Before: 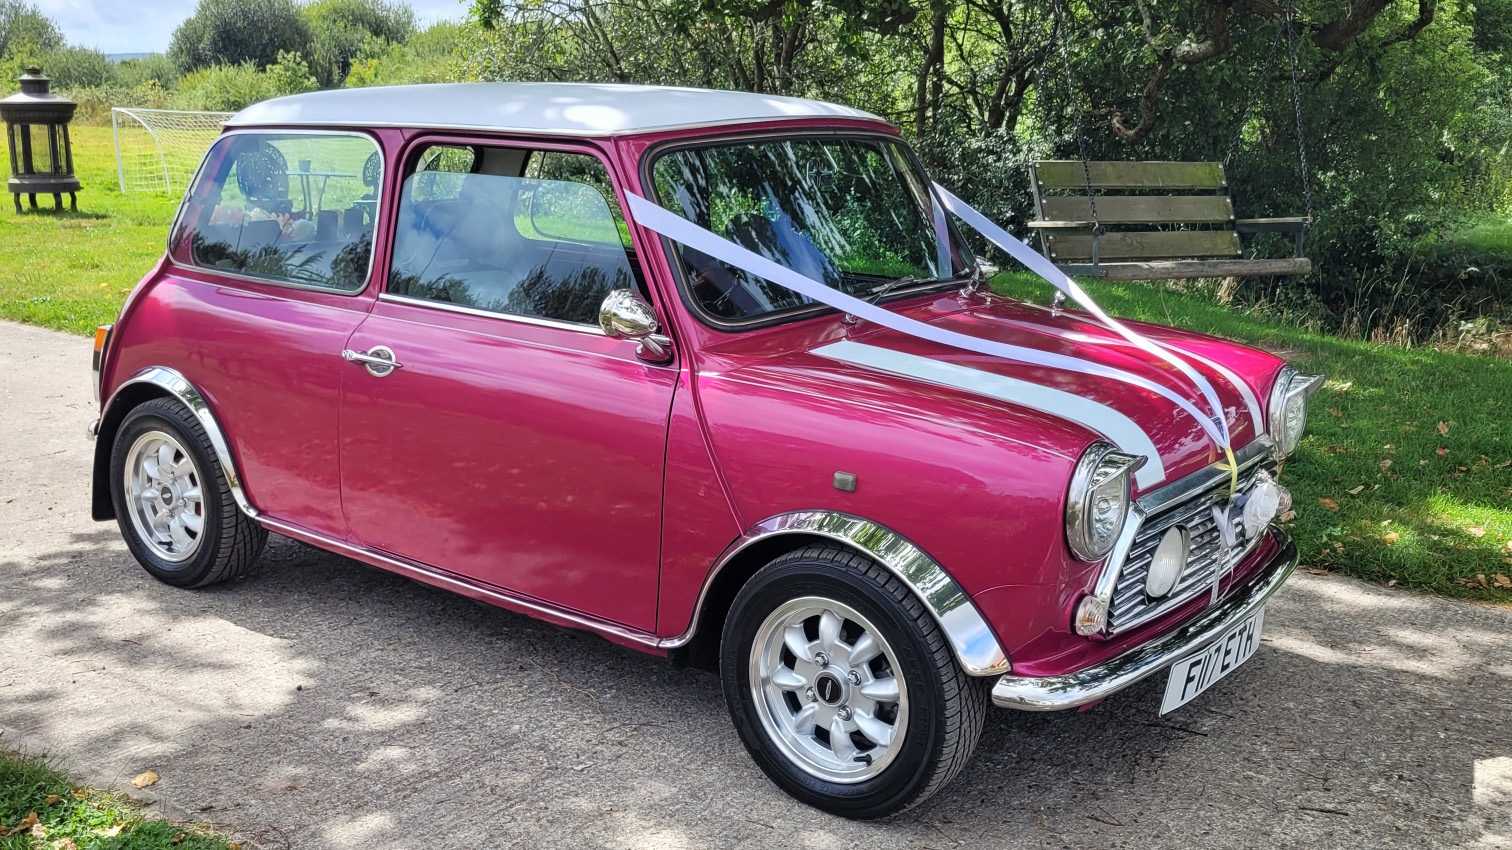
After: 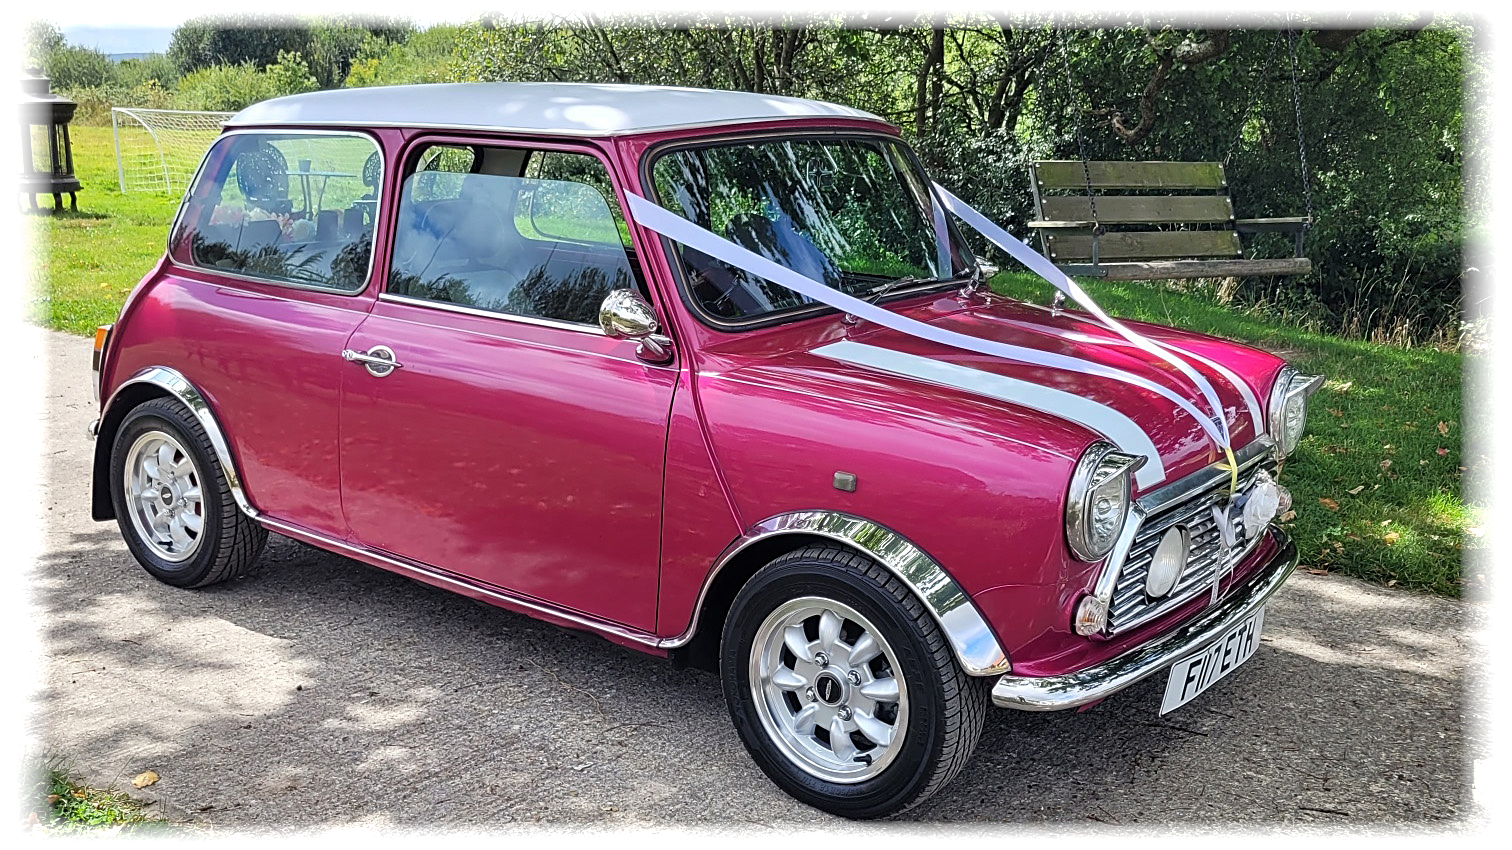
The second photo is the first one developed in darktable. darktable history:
sharpen: on, module defaults
vignetting: fall-off start 93%, fall-off radius 5%, brightness 1, saturation -0.49, automatic ratio true, width/height ratio 1.332, shape 0.04, unbound false
